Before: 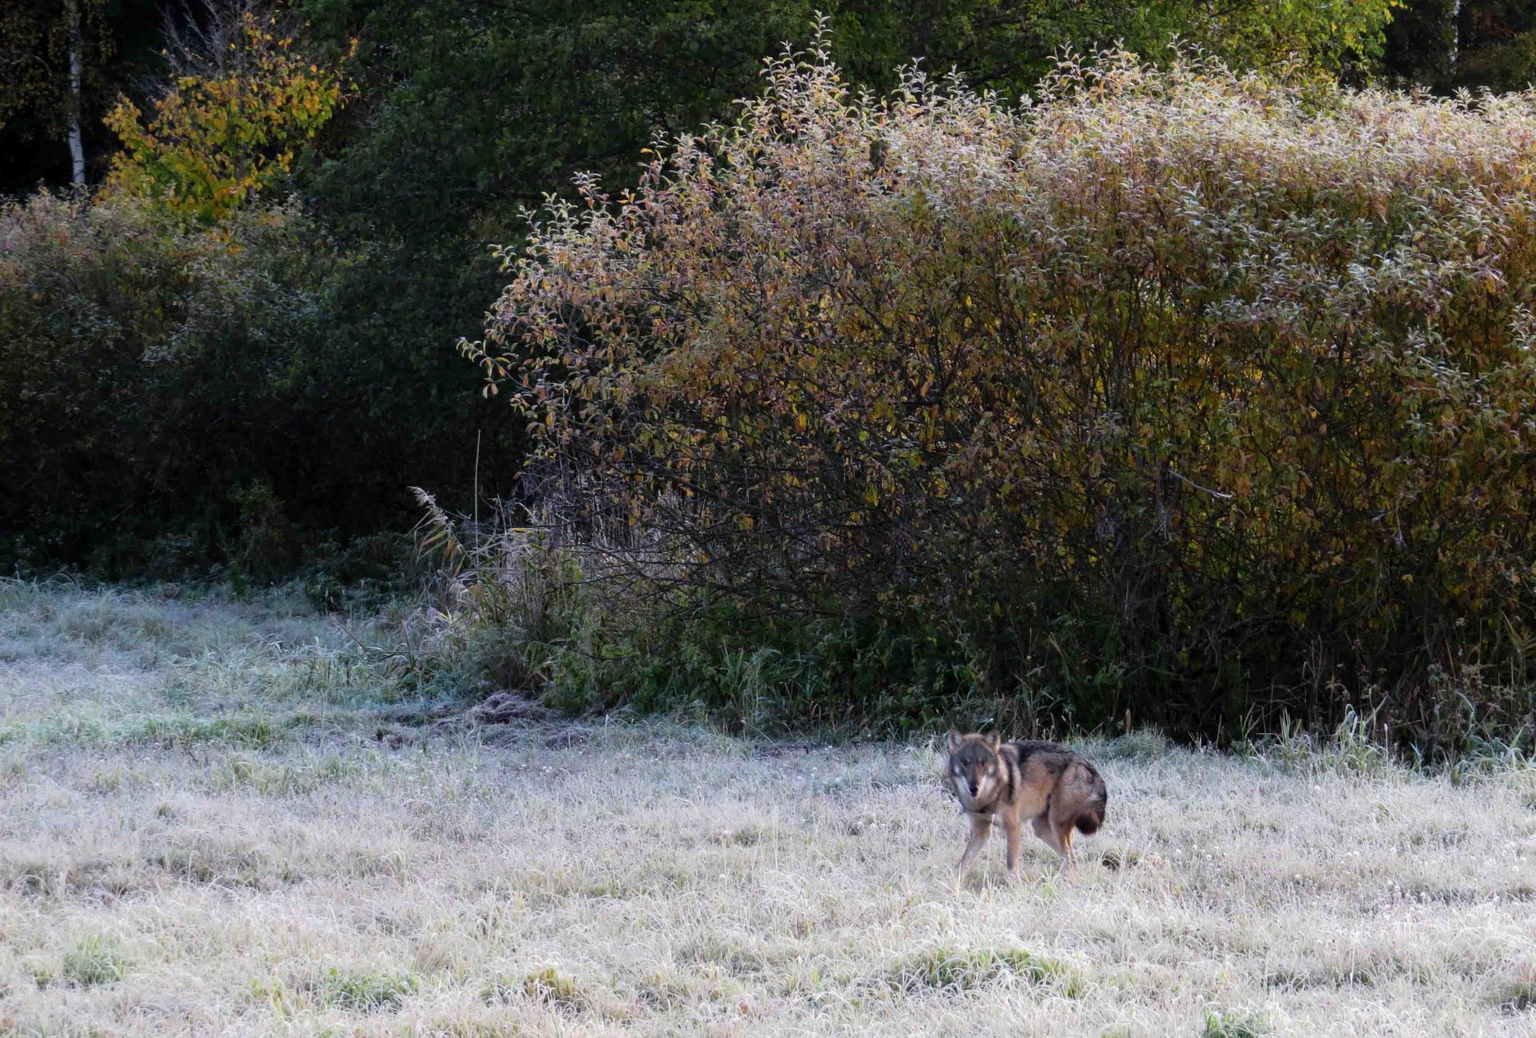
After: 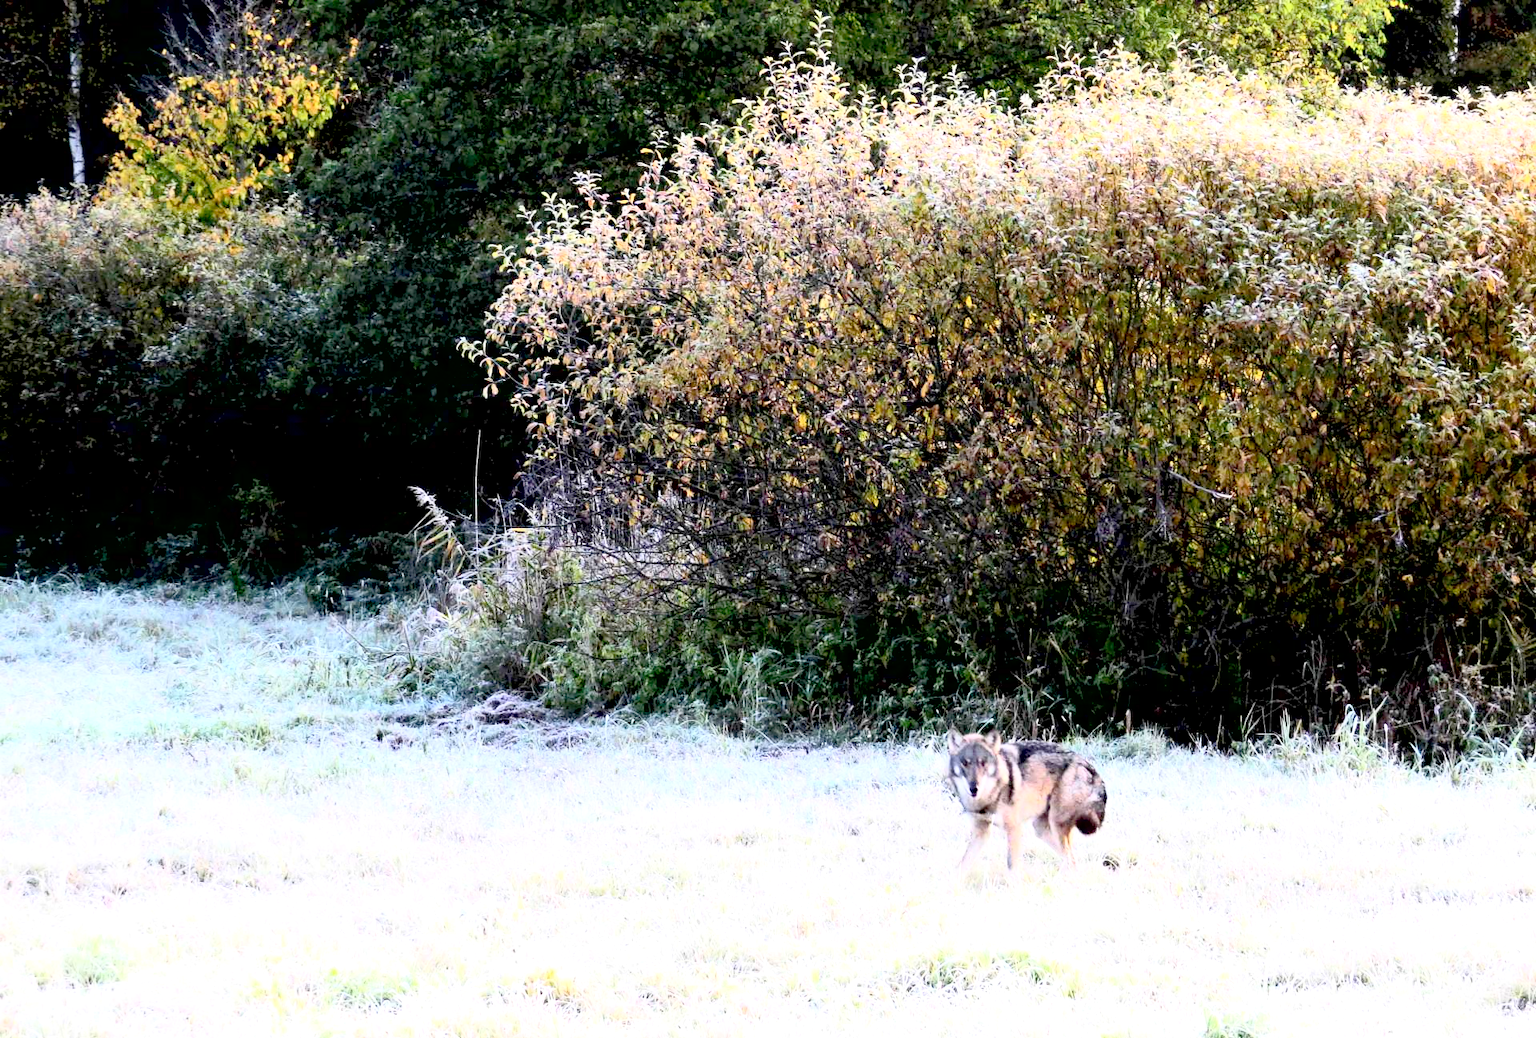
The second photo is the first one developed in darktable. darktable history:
contrast brightness saturation: contrast 0.388, brightness 0.543
exposure: black level correction 0.01, exposure 1 EV, compensate highlight preservation false
